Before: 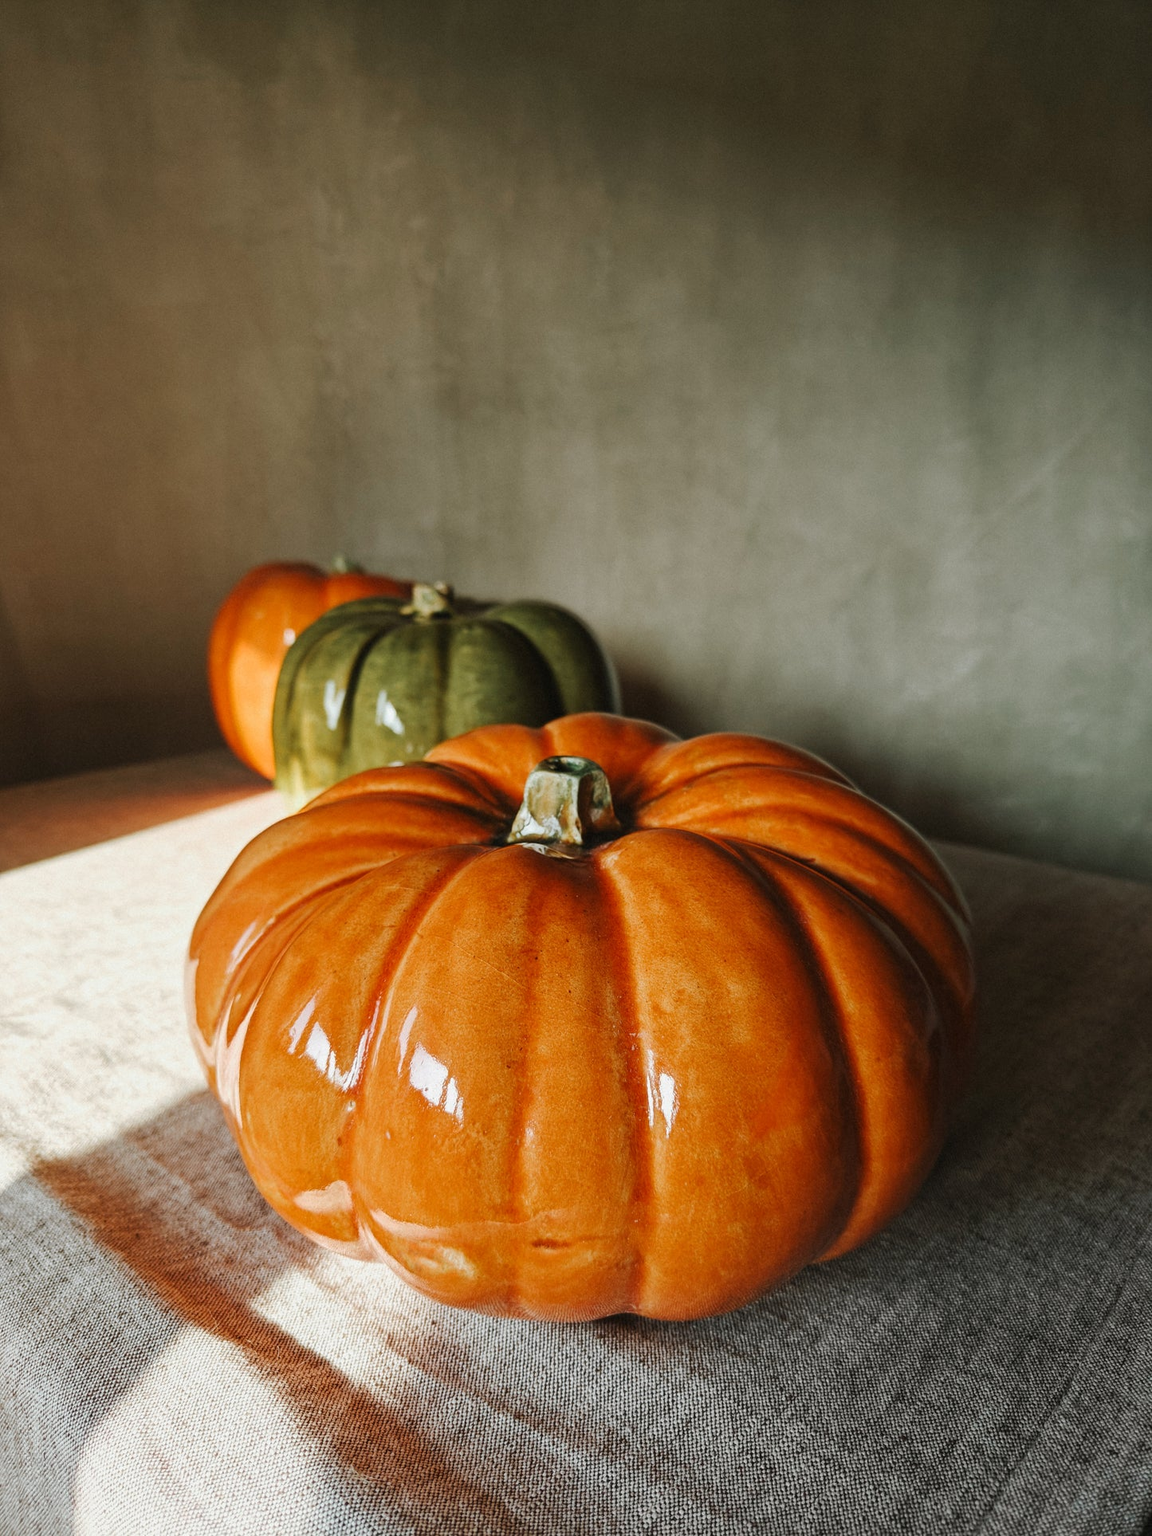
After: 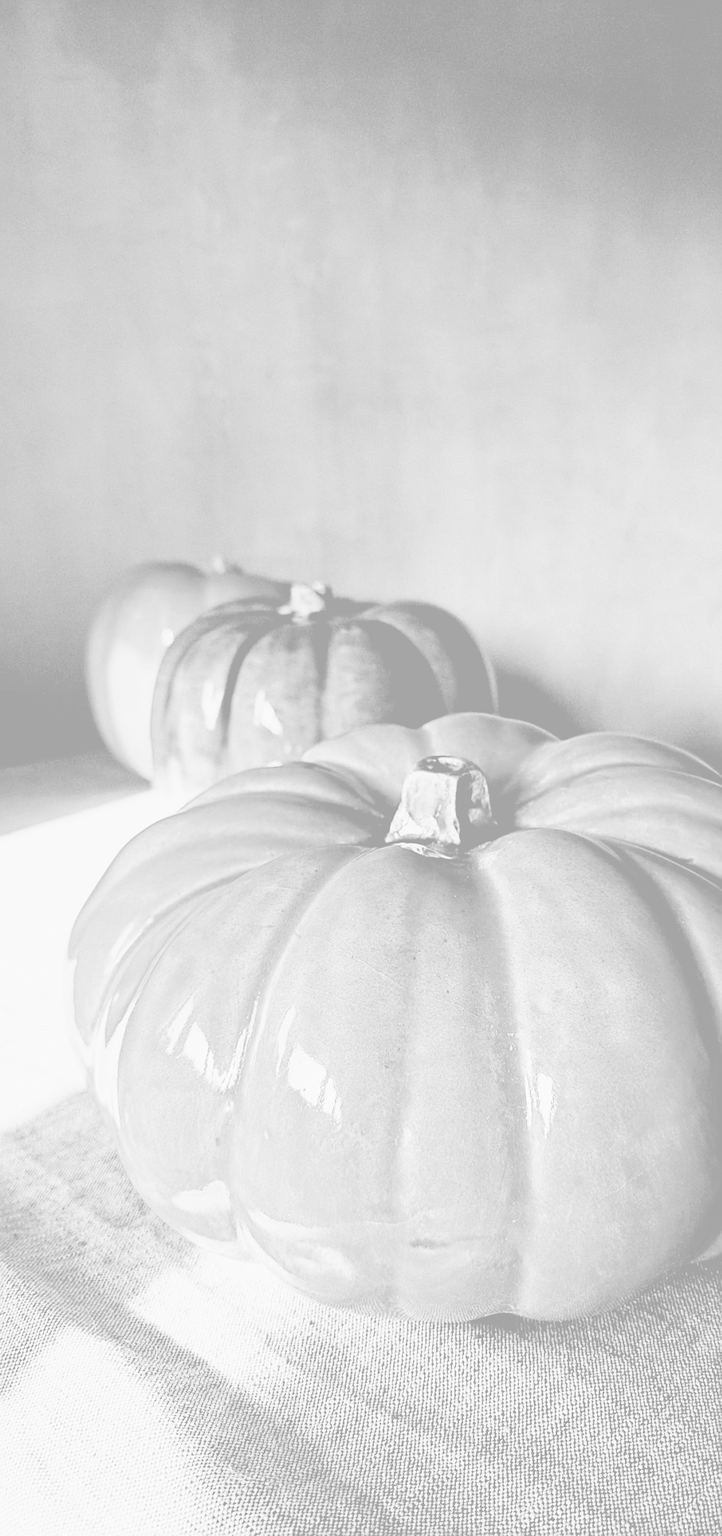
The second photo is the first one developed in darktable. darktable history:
crop: left 10.644%, right 26.528%
sharpen: on, module defaults
exposure: black level correction 0.031, exposure 0.304 EV, compensate highlight preservation false
base curve: curves: ch0 [(0, 0) (0.028, 0.03) (0.121, 0.232) (0.46, 0.748) (0.859, 0.968) (1, 1)], preserve colors none
colorize: hue 331.2°, saturation 75%, source mix 30.28%, lightness 70.52%, version 1
monochrome: on, module defaults
